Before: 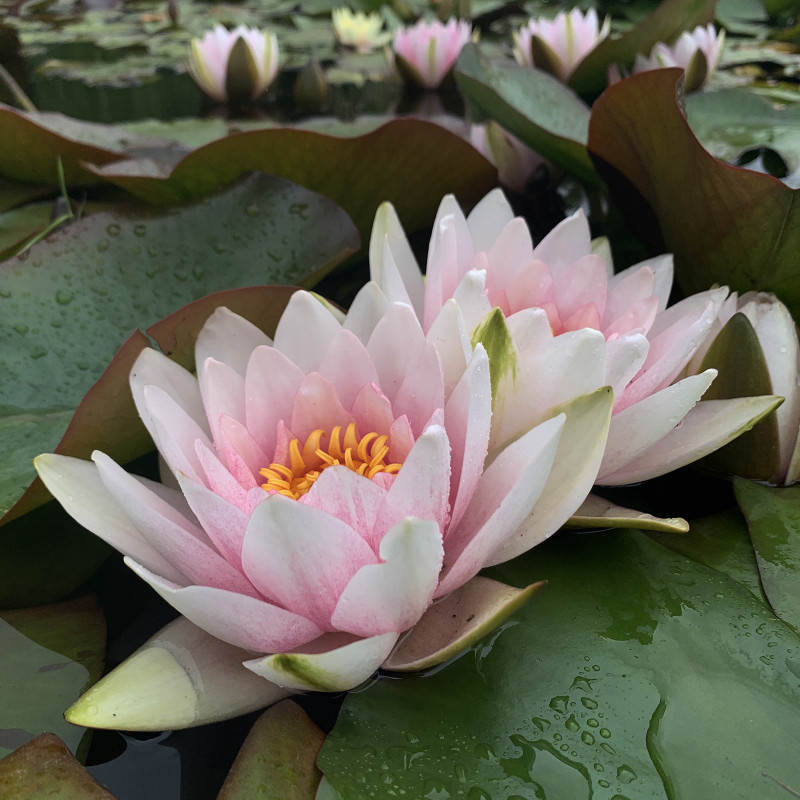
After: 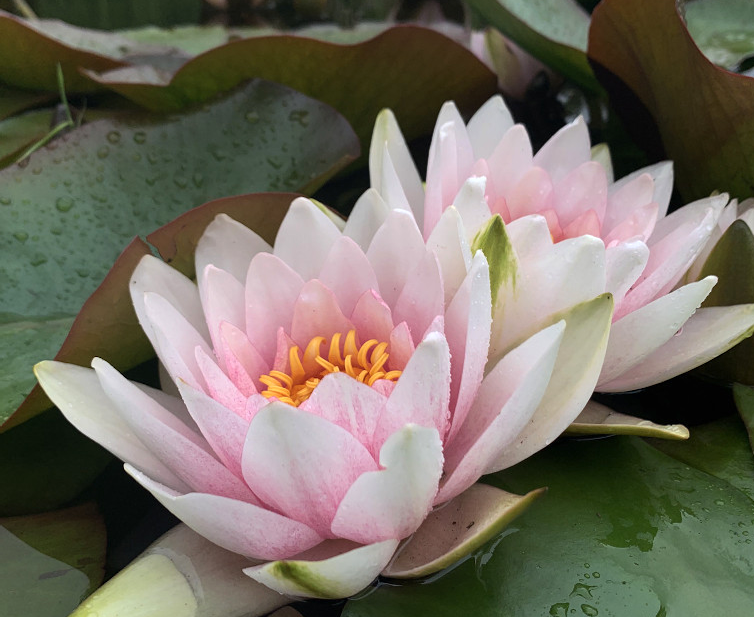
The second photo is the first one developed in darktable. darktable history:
crop and rotate: angle 0.03°, top 11.643%, right 5.651%, bottom 11.189%
exposure: exposure 0.178 EV, compensate exposure bias true, compensate highlight preservation false
